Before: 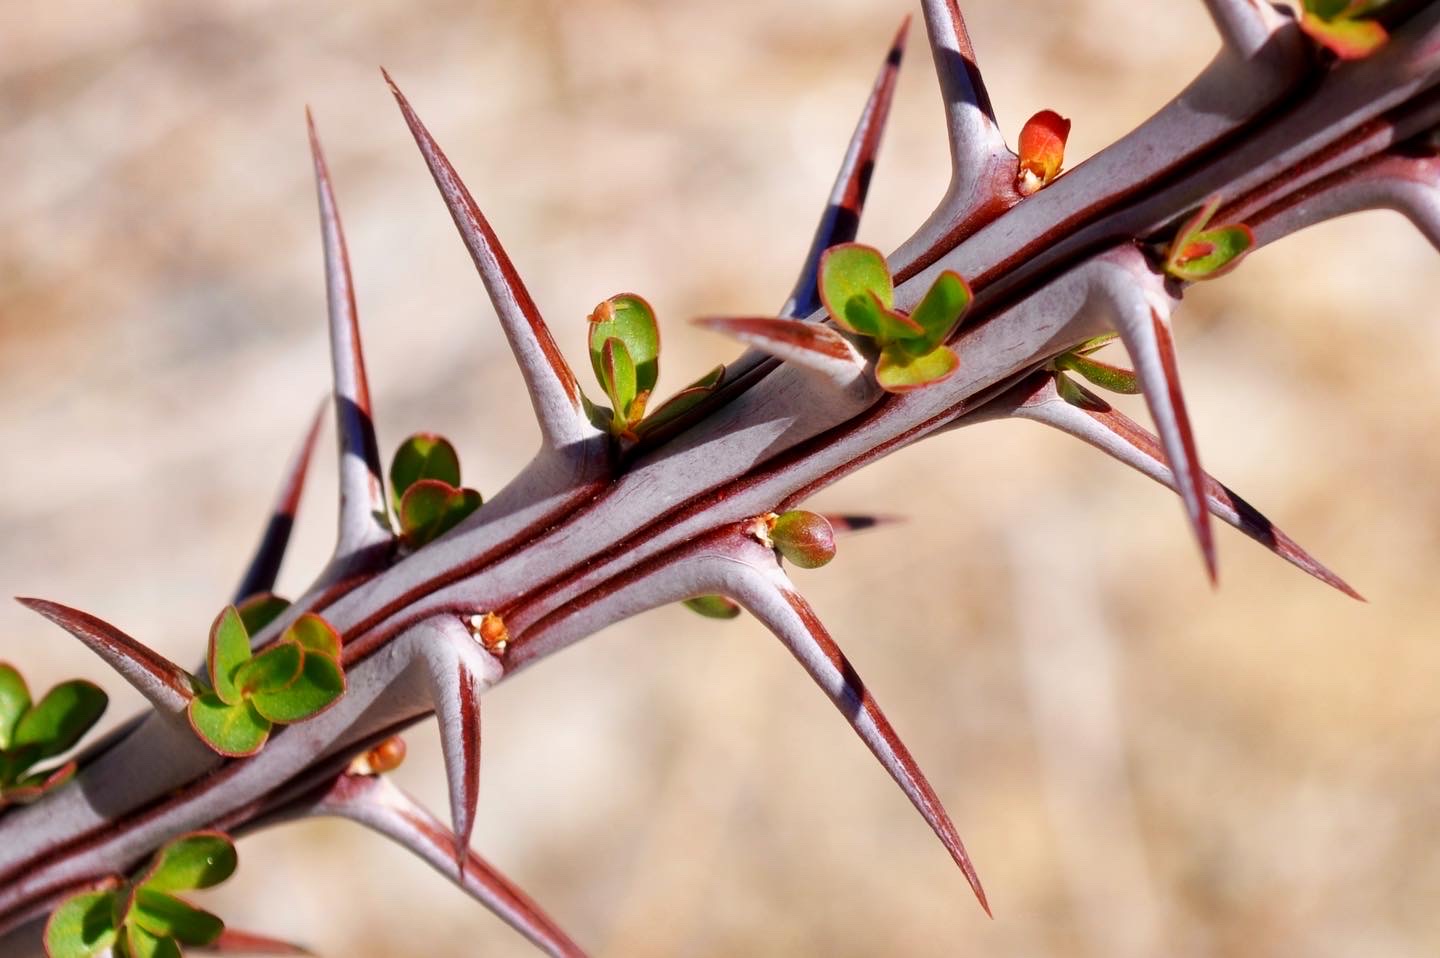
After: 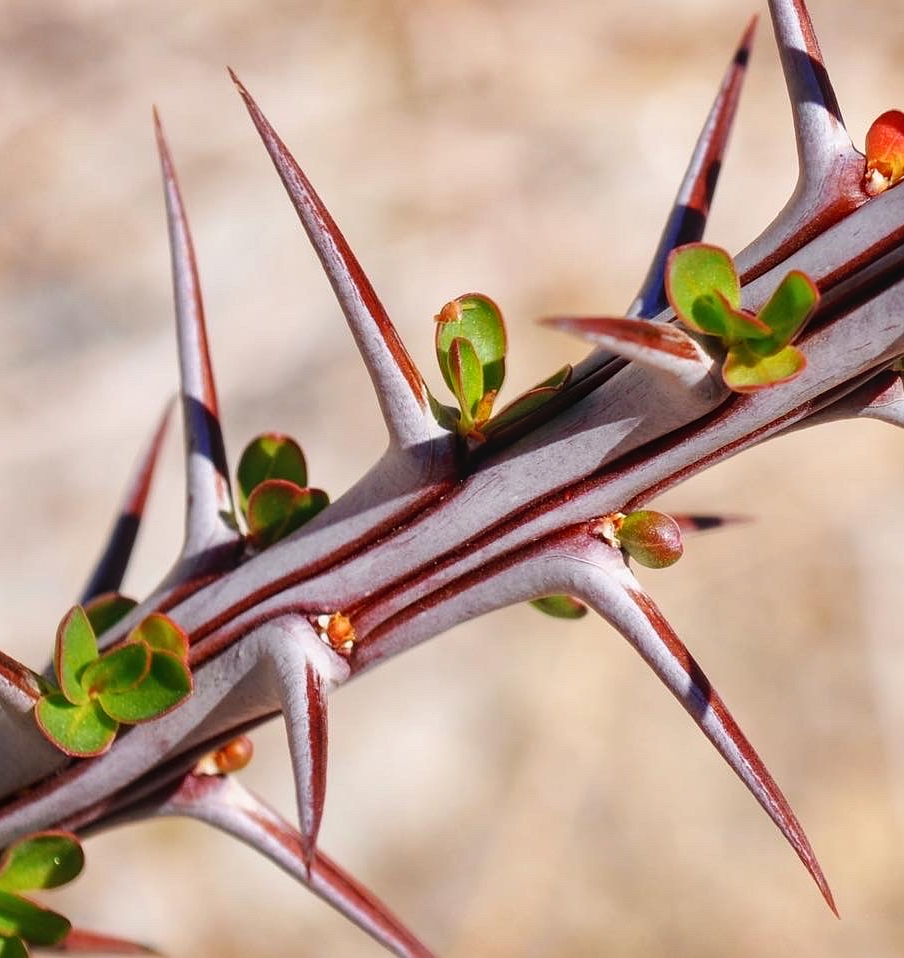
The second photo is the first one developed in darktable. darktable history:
local contrast: detail 110%
sharpen: radius 1.272, amount 0.305, threshold 0
crop: left 10.644%, right 26.528%
